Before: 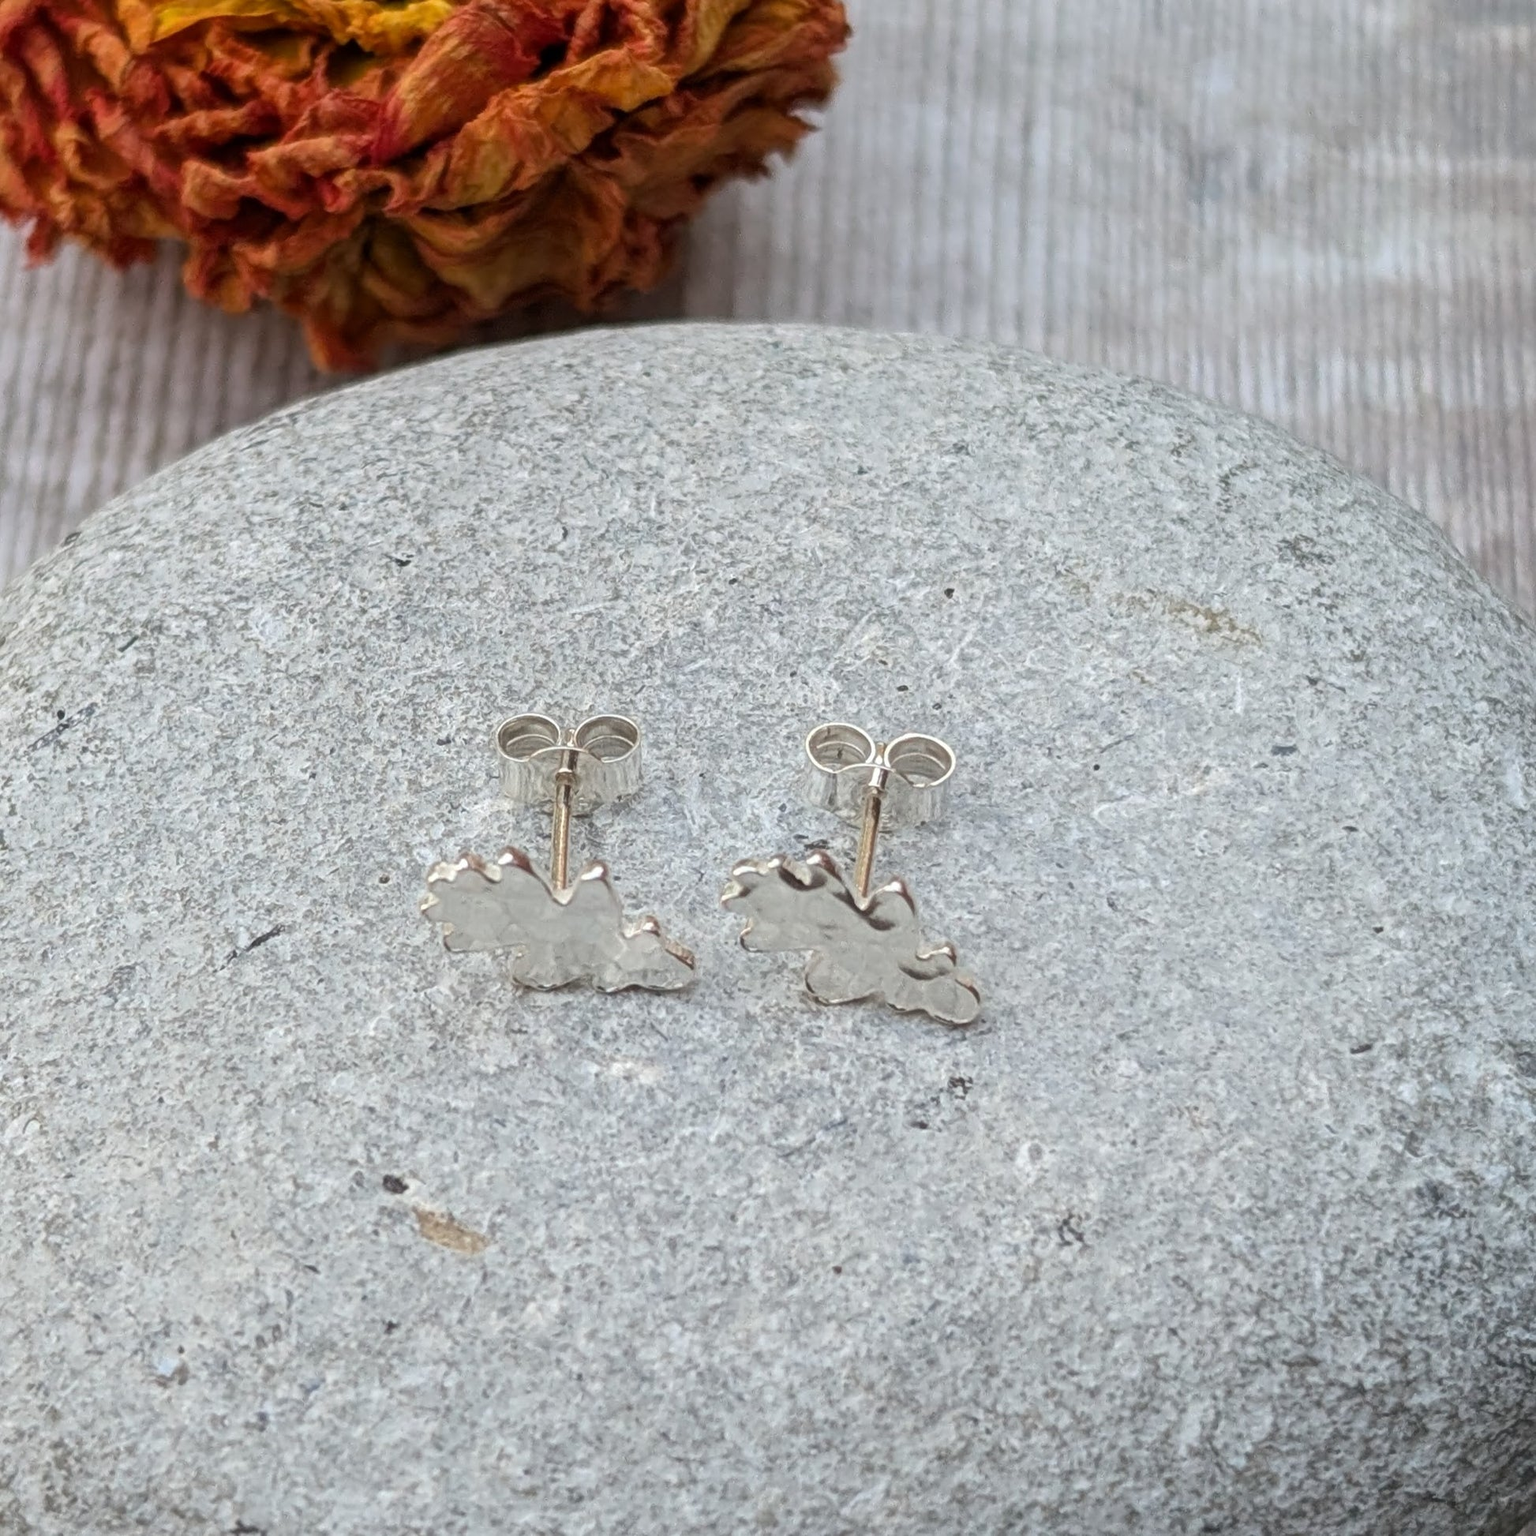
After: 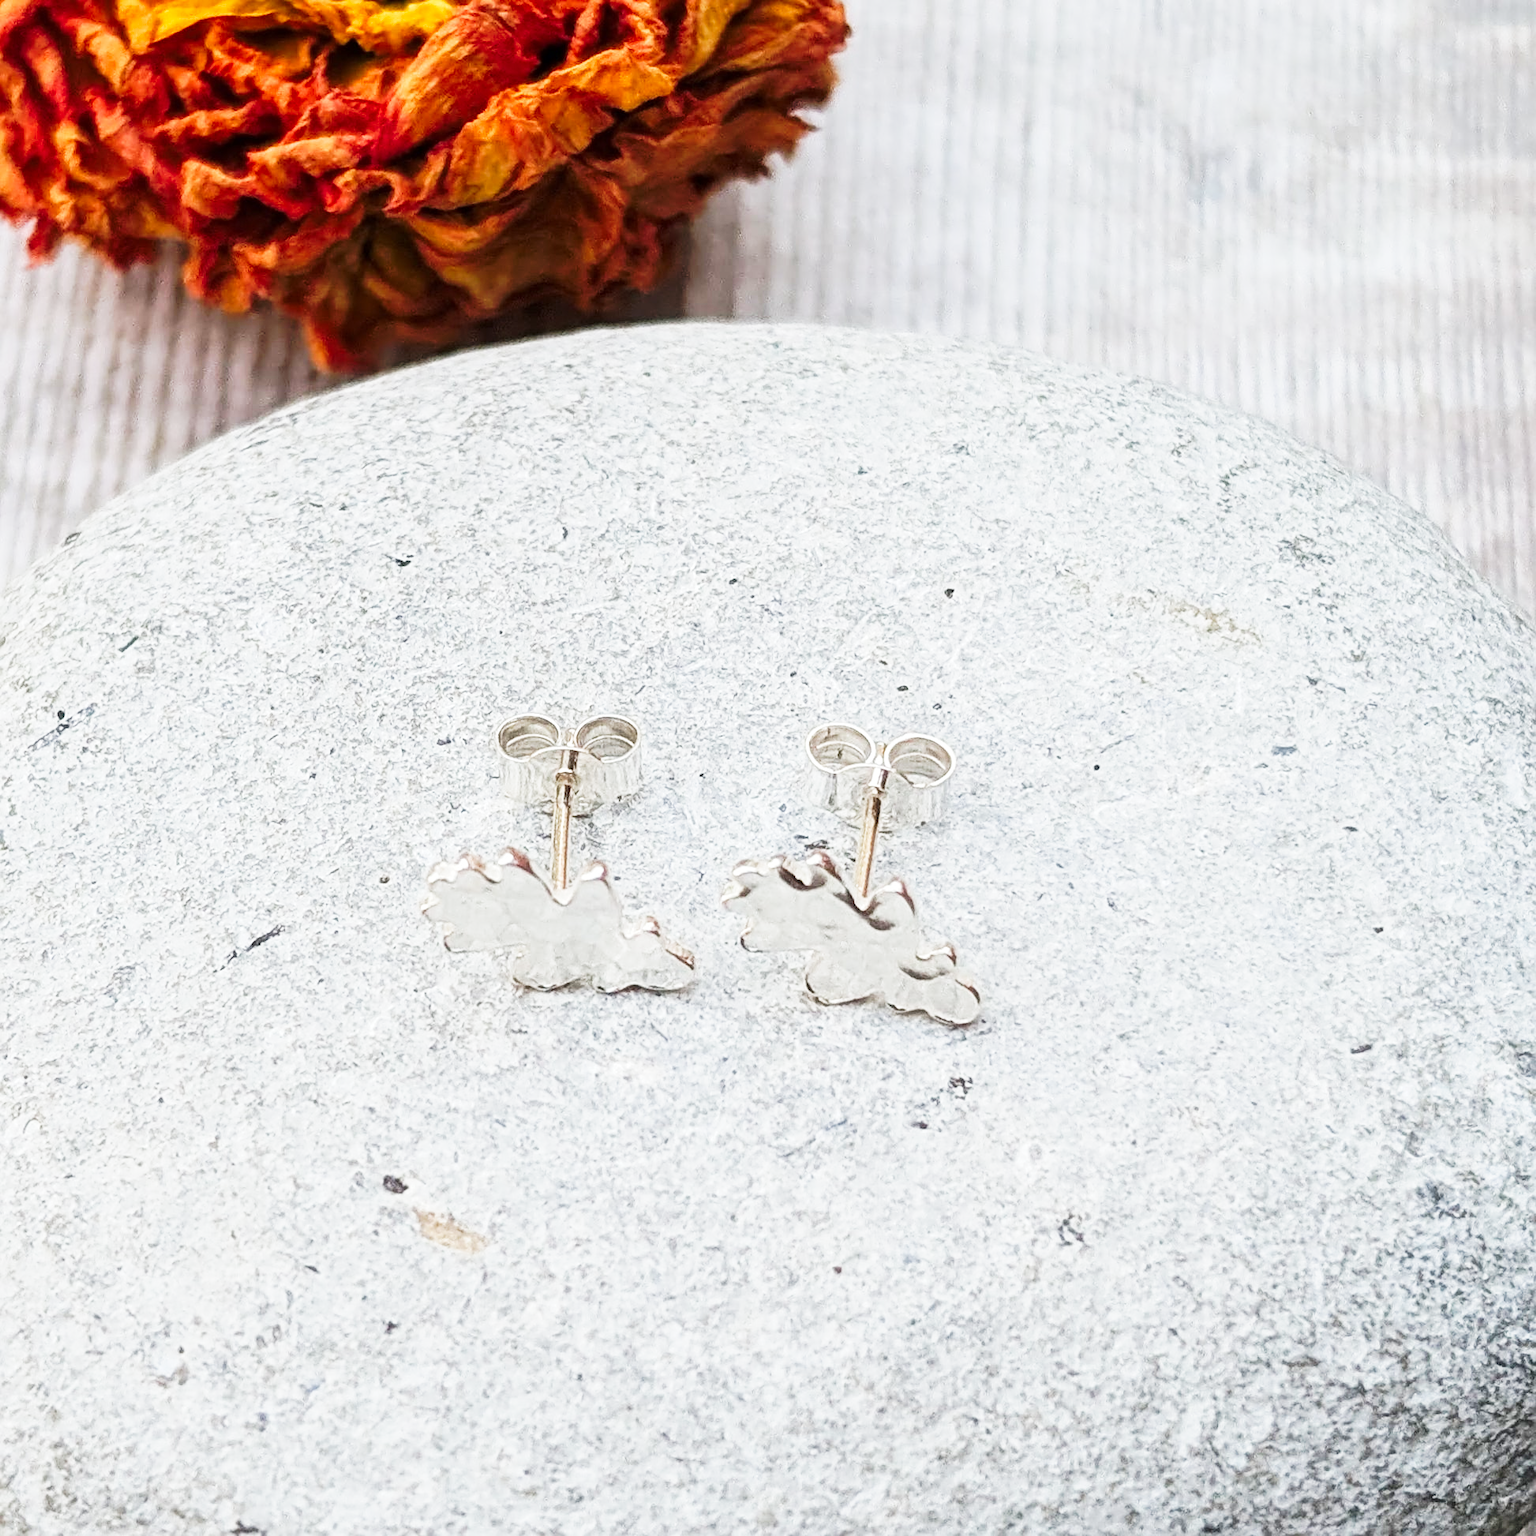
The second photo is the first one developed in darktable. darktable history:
tone curve: curves: ch0 [(0, 0) (0.003, 0.003) (0.011, 0.013) (0.025, 0.028) (0.044, 0.05) (0.069, 0.078) (0.1, 0.113) (0.136, 0.153) (0.177, 0.2) (0.224, 0.271) (0.277, 0.374) (0.335, 0.47) (0.399, 0.574) (0.468, 0.688) (0.543, 0.79) (0.623, 0.859) (0.709, 0.919) (0.801, 0.957) (0.898, 0.978) (1, 1)], preserve colors none
base curve: exposure shift 0, preserve colors none
sharpen: on, module defaults
